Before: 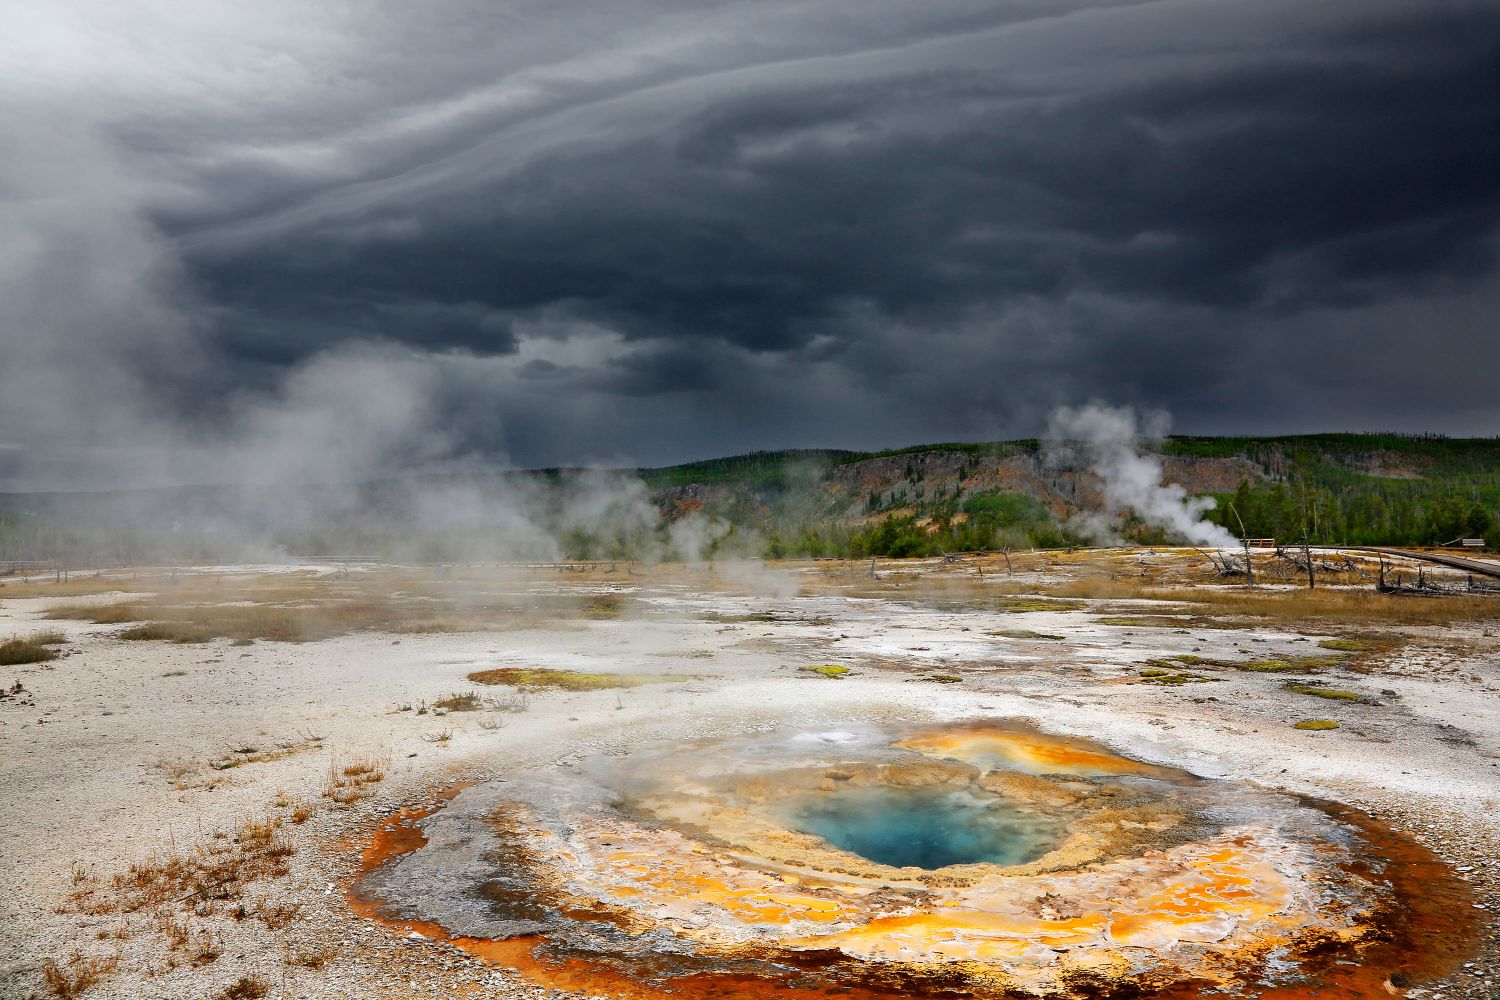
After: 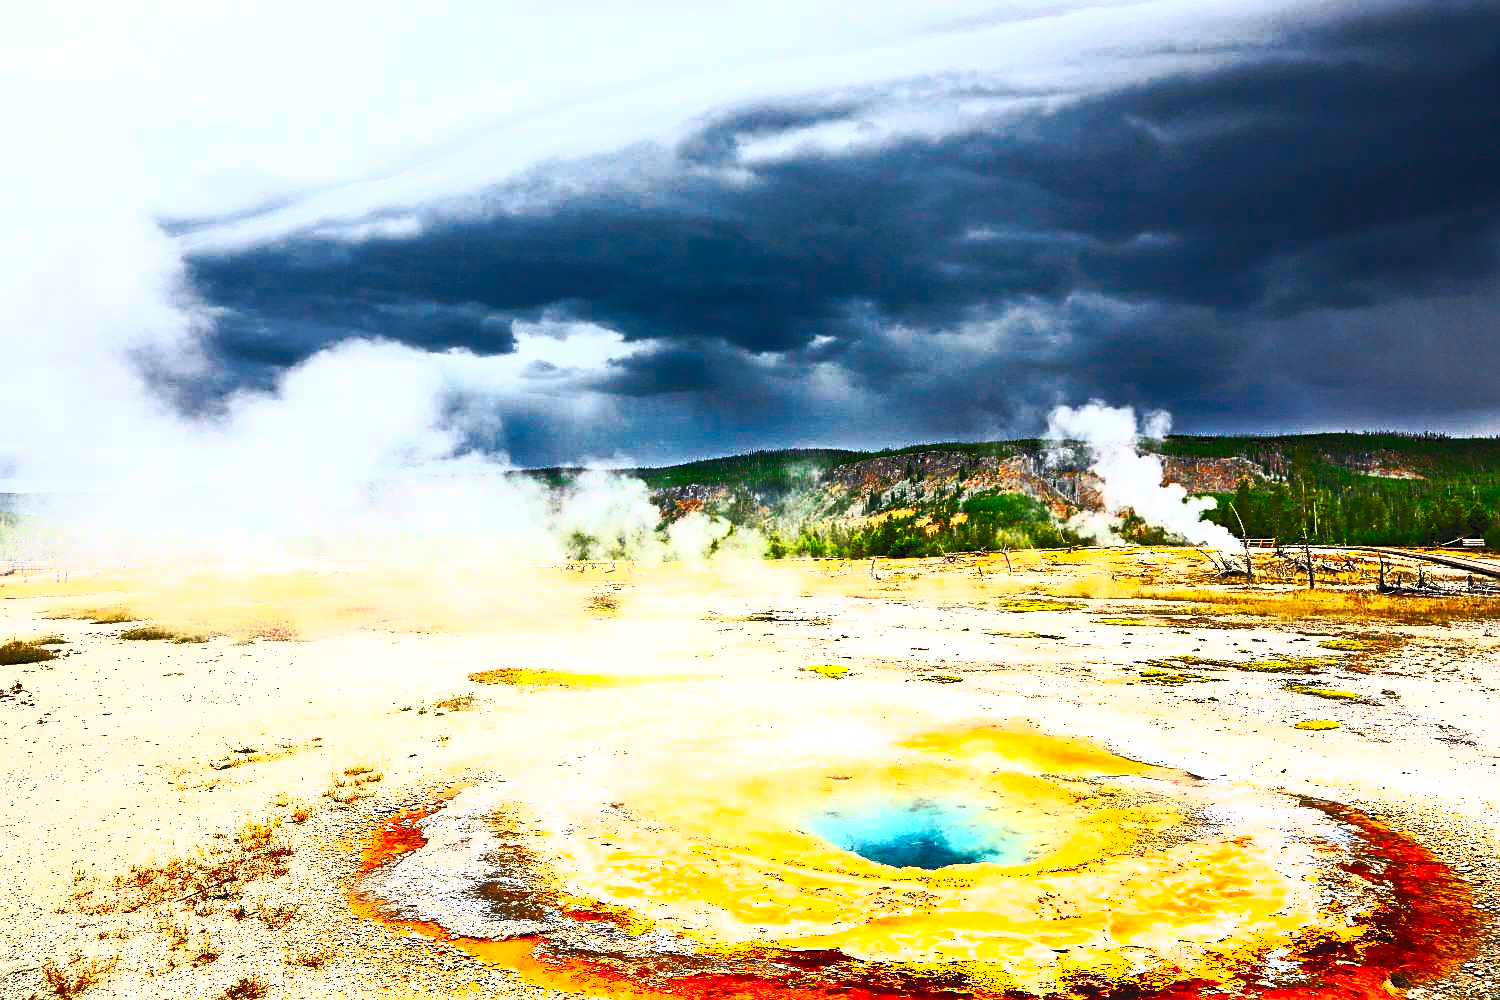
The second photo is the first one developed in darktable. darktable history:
contrast brightness saturation: contrast 1, brightness 1, saturation 1
sharpen: on, module defaults
exposure: black level correction 0.001, exposure 0.5 EV, compensate exposure bias true, compensate highlight preservation false
tone equalizer: -8 EV -0.417 EV, -7 EV -0.389 EV, -6 EV -0.333 EV, -5 EV -0.222 EV, -3 EV 0.222 EV, -2 EV 0.333 EV, -1 EV 0.389 EV, +0 EV 0.417 EV, edges refinement/feathering 500, mask exposure compensation -1.57 EV, preserve details no
color balance rgb: saturation formula JzAzBz (2021)
tone curve: curves: ch0 [(0, 0) (0.003, 0.003) (0.011, 0.011) (0.025, 0.022) (0.044, 0.039) (0.069, 0.055) (0.1, 0.074) (0.136, 0.101) (0.177, 0.134) (0.224, 0.171) (0.277, 0.216) (0.335, 0.277) (0.399, 0.345) (0.468, 0.427) (0.543, 0.526) (0.623, 0.636) (0.709, 0.731) (0.801, 0.822) (0.898, 0.917) (1, 1)], preserve colors none
